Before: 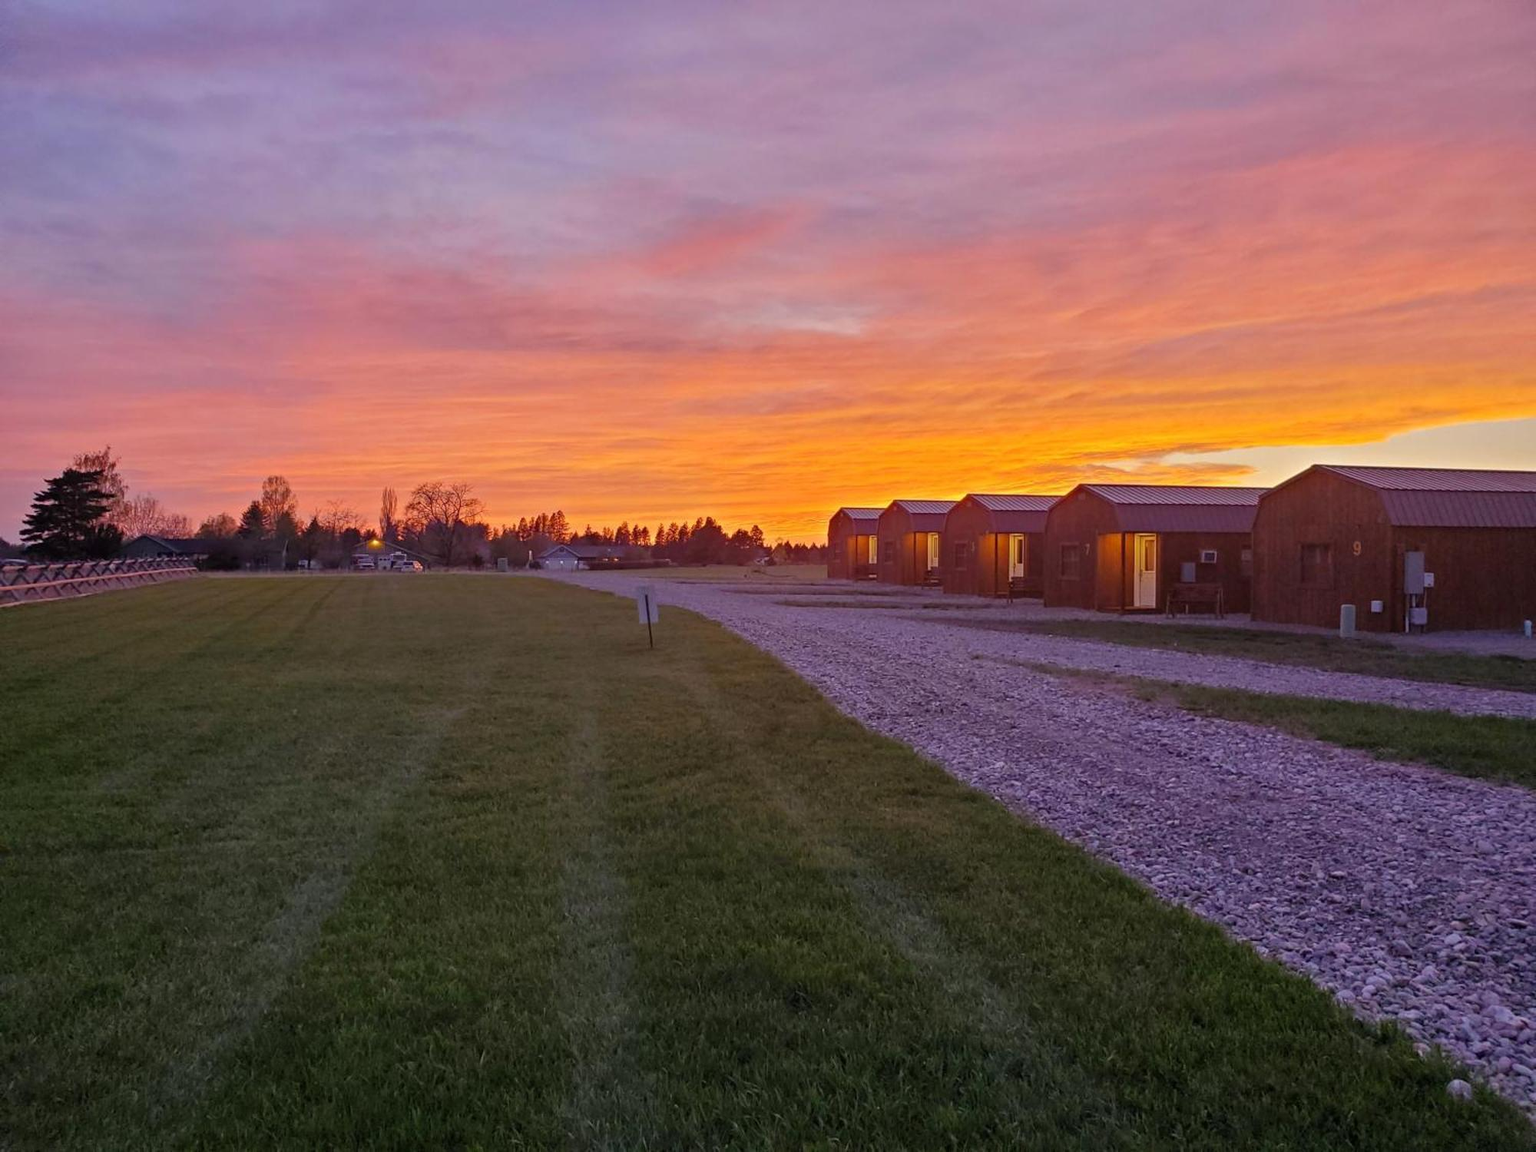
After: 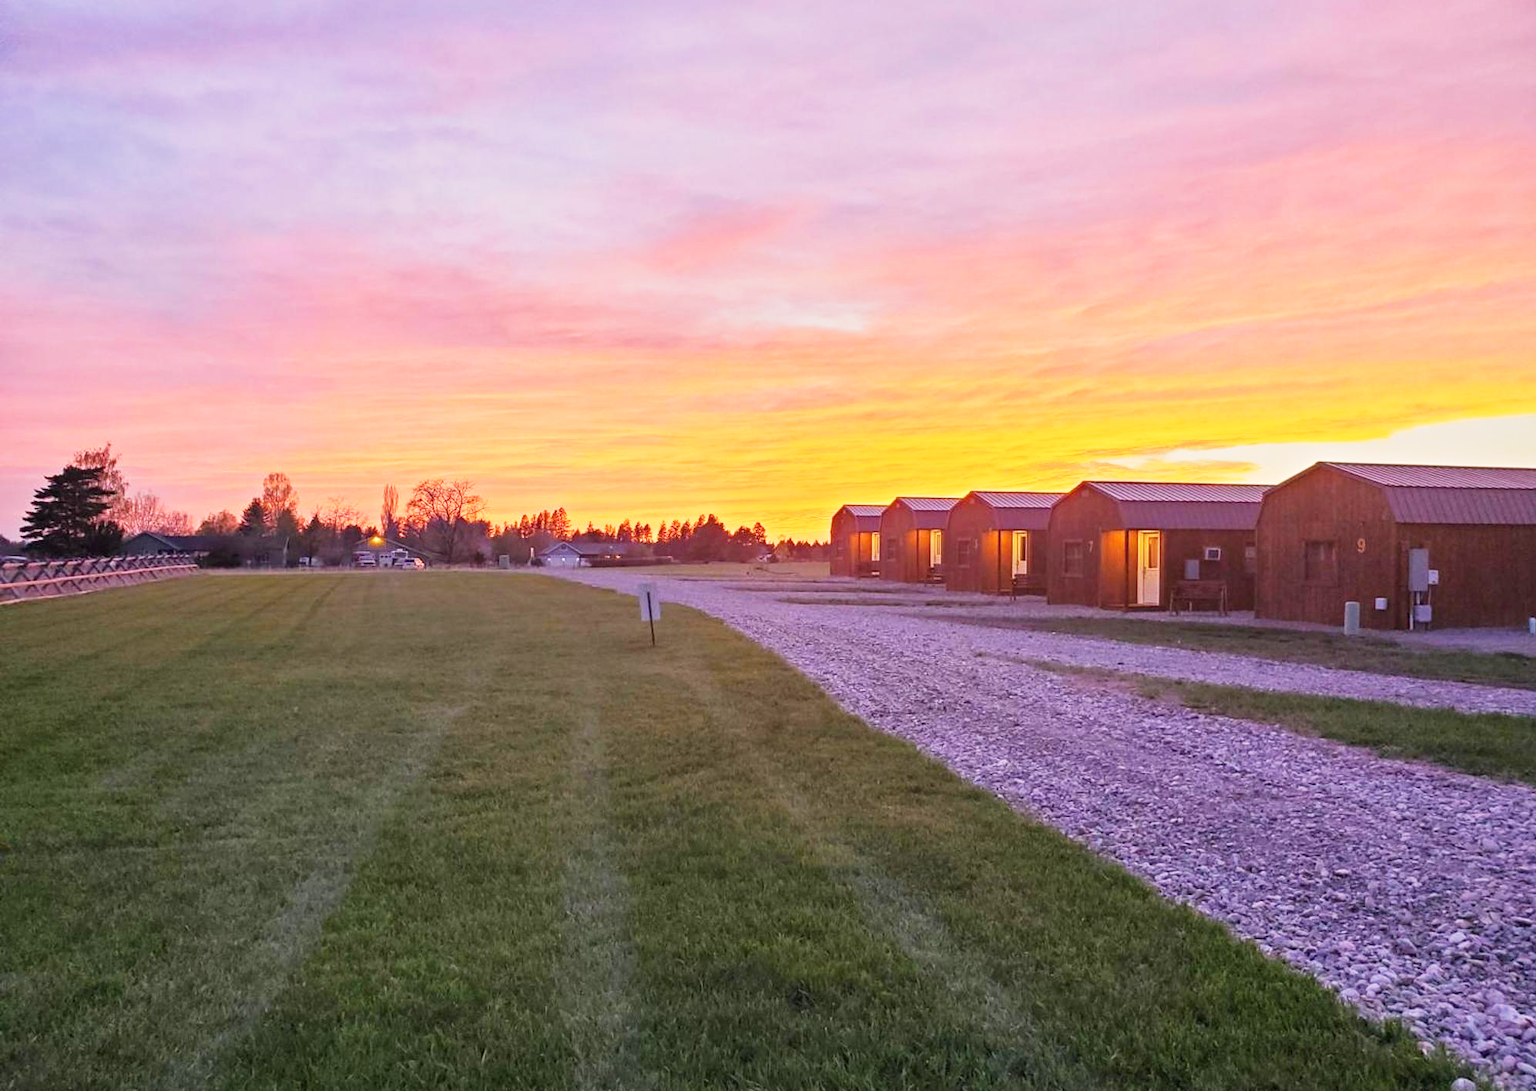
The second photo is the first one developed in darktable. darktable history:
exposure: black level correction 0, exposure 0.7 EV, compensate exposure bias true, compensate highlight preservation false
base curve: curves: ch0 [(0, 0) (0.088, 0.125) (0.176, 0.251) (0.354, 0.501) (0.613, 0.749) (1, 0.877)], preserve colors none
crop: top 0.448%, right 0.264%, bottom 5.045%
